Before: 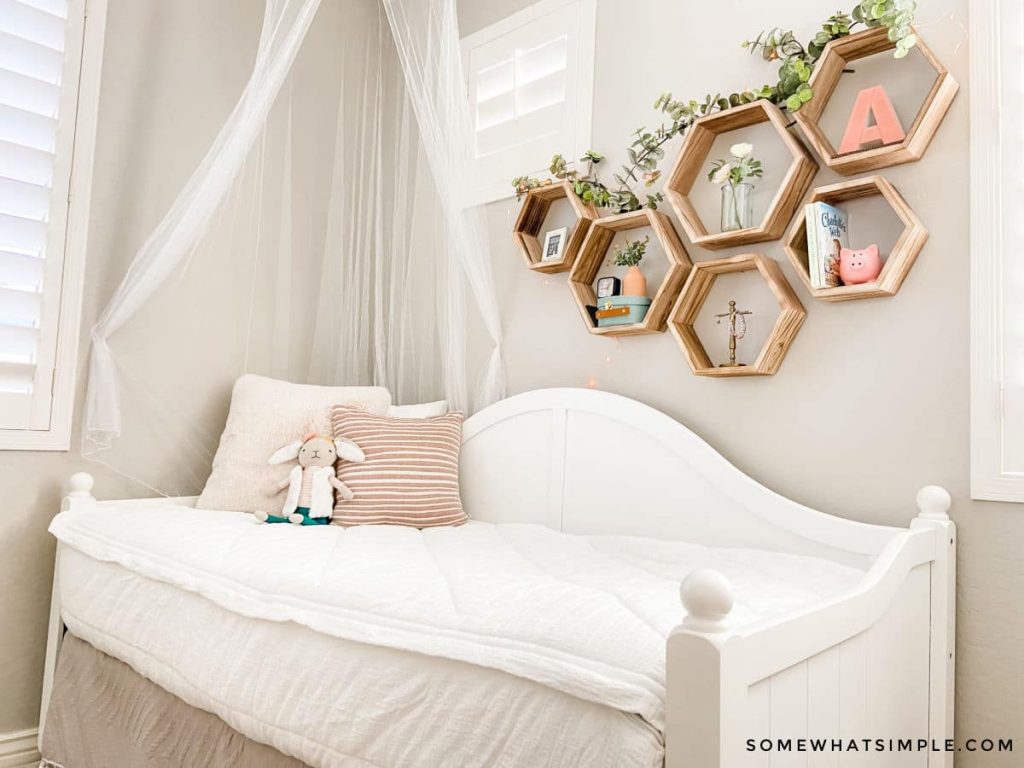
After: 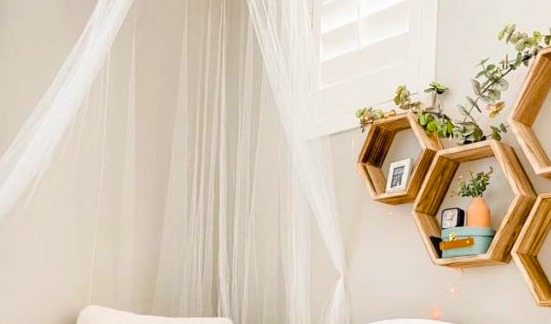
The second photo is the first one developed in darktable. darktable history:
color balance rgb: perceptual saturation grading › global saturation 30%, global vibrance 20%
local contrast: mode bilateral grid, contrast 100, coarseness 100, detail 91%, midtone range 0.2
crop: left 15.306%, top 9.065%, right 30.789%, bottom 48.638%
